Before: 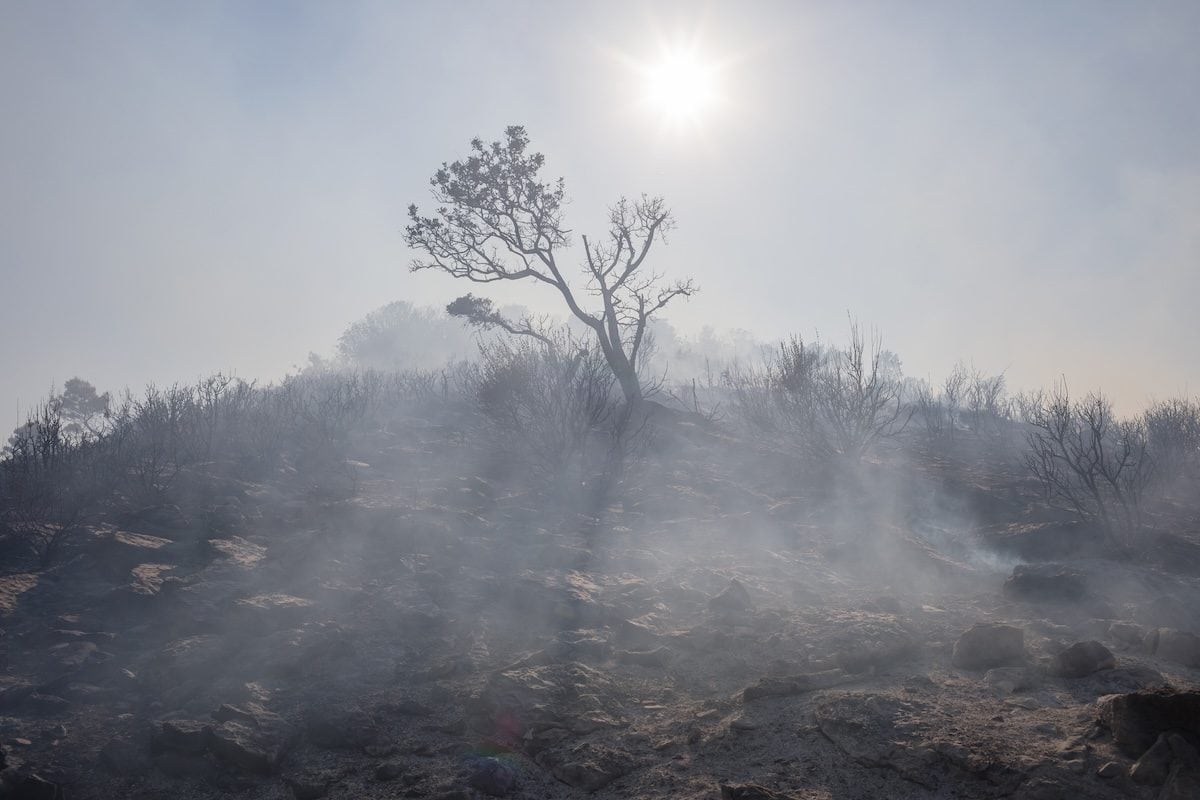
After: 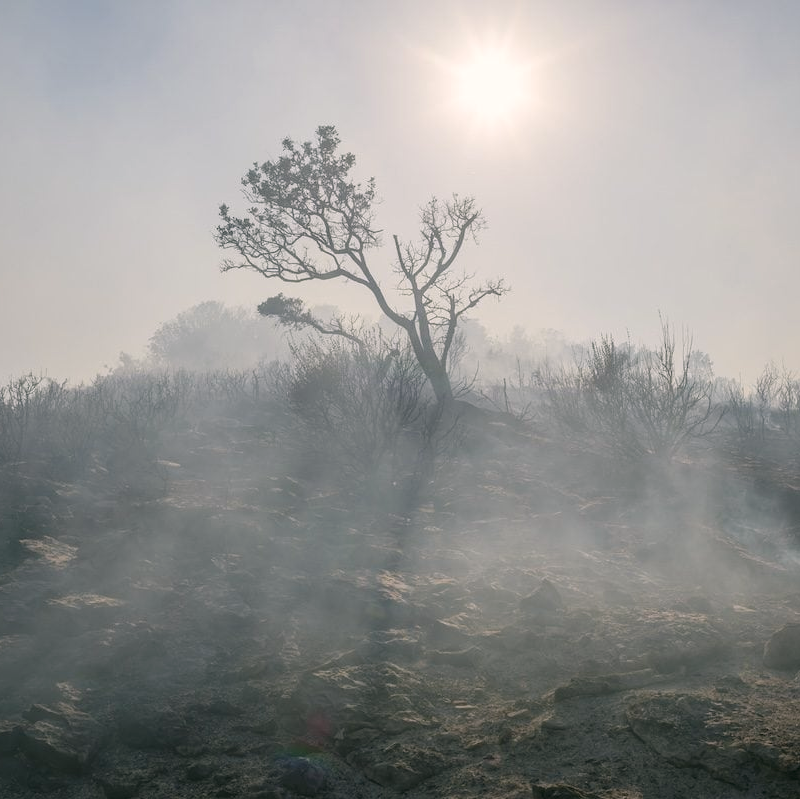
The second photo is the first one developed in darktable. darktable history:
crop and rotate: left 15.754%, right 17.579%
color correction: highlights a* 4.02, highlights b* 4.98, shadows a* -7.55, shadows b* 4.98
